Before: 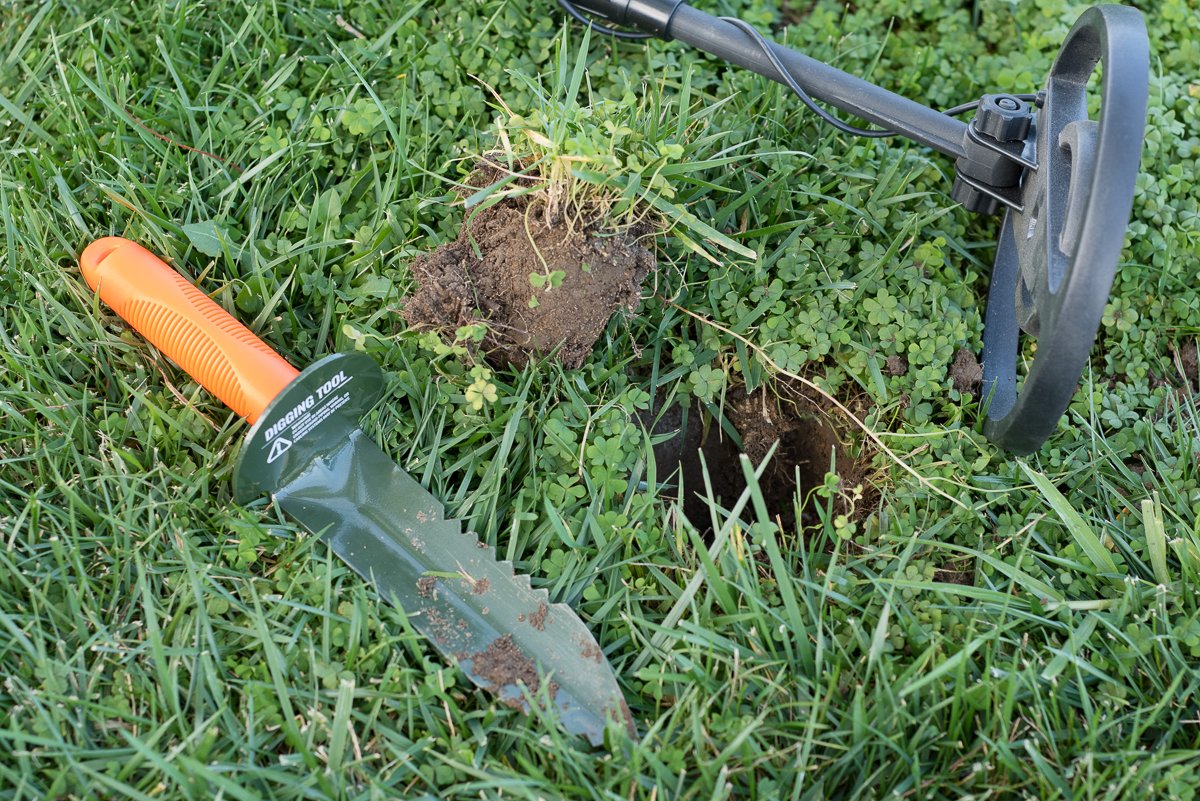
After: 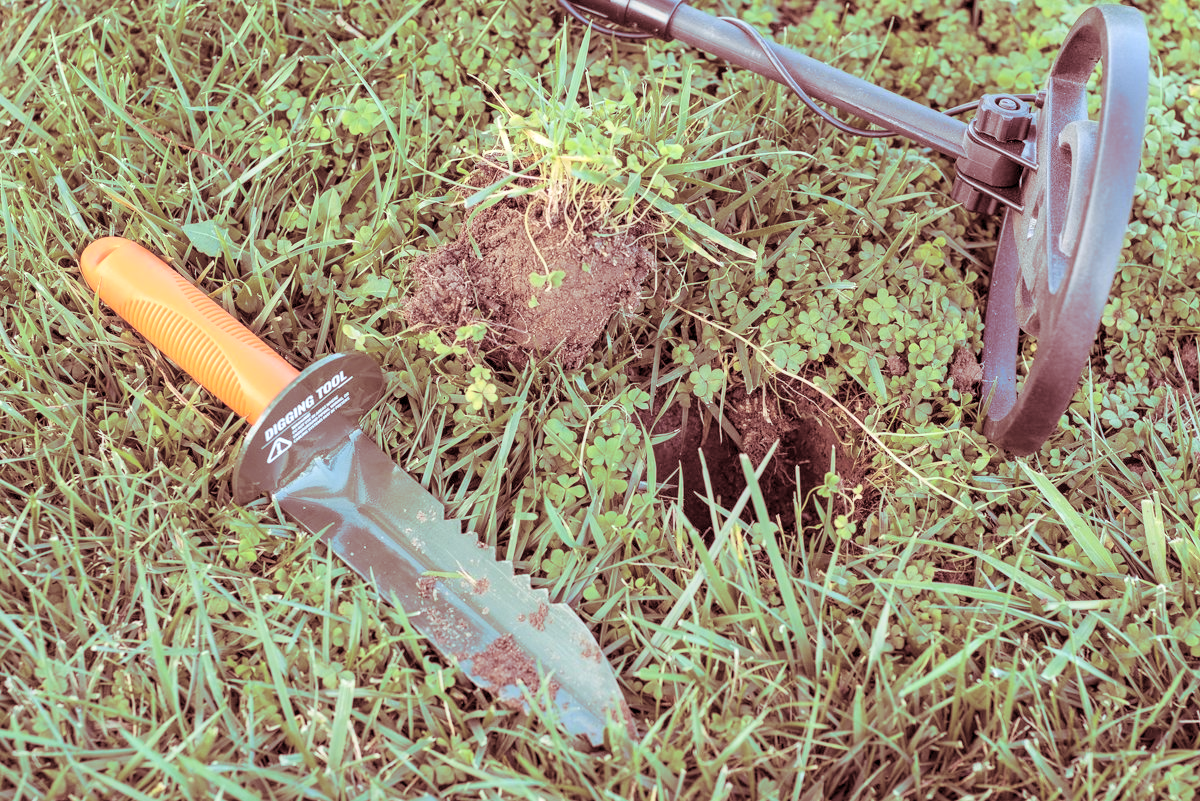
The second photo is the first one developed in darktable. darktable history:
global tonemap: drago (0.7, 100)
local contrast: on, module defaults
split-toning: highlights › saturation 0, balance -61.83
